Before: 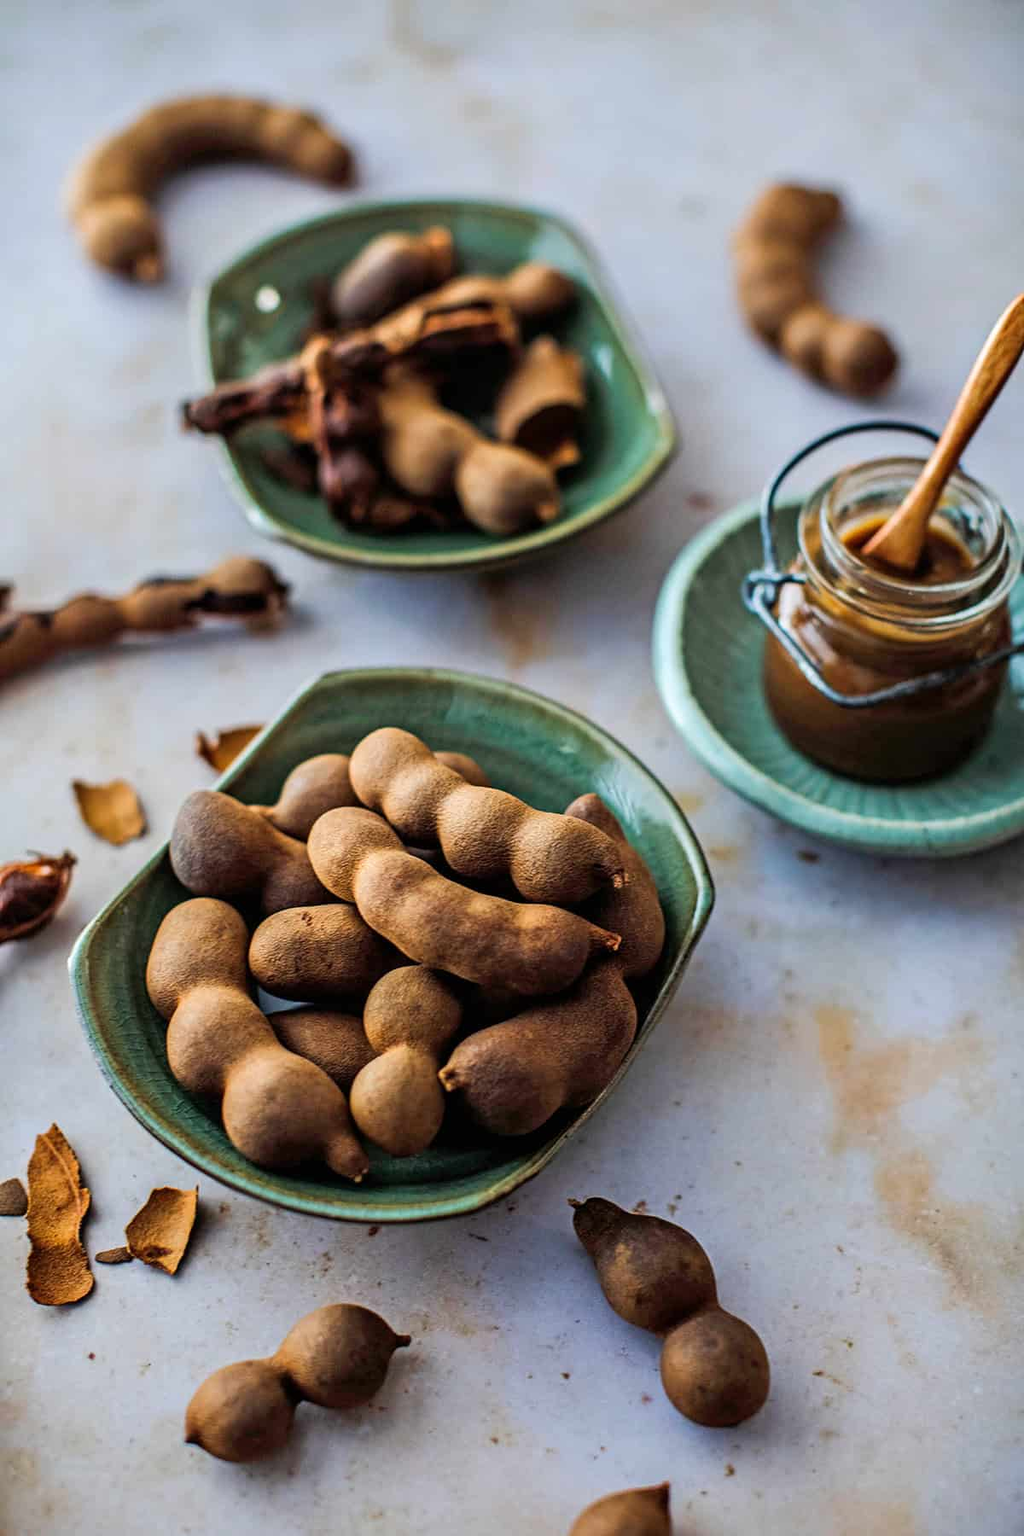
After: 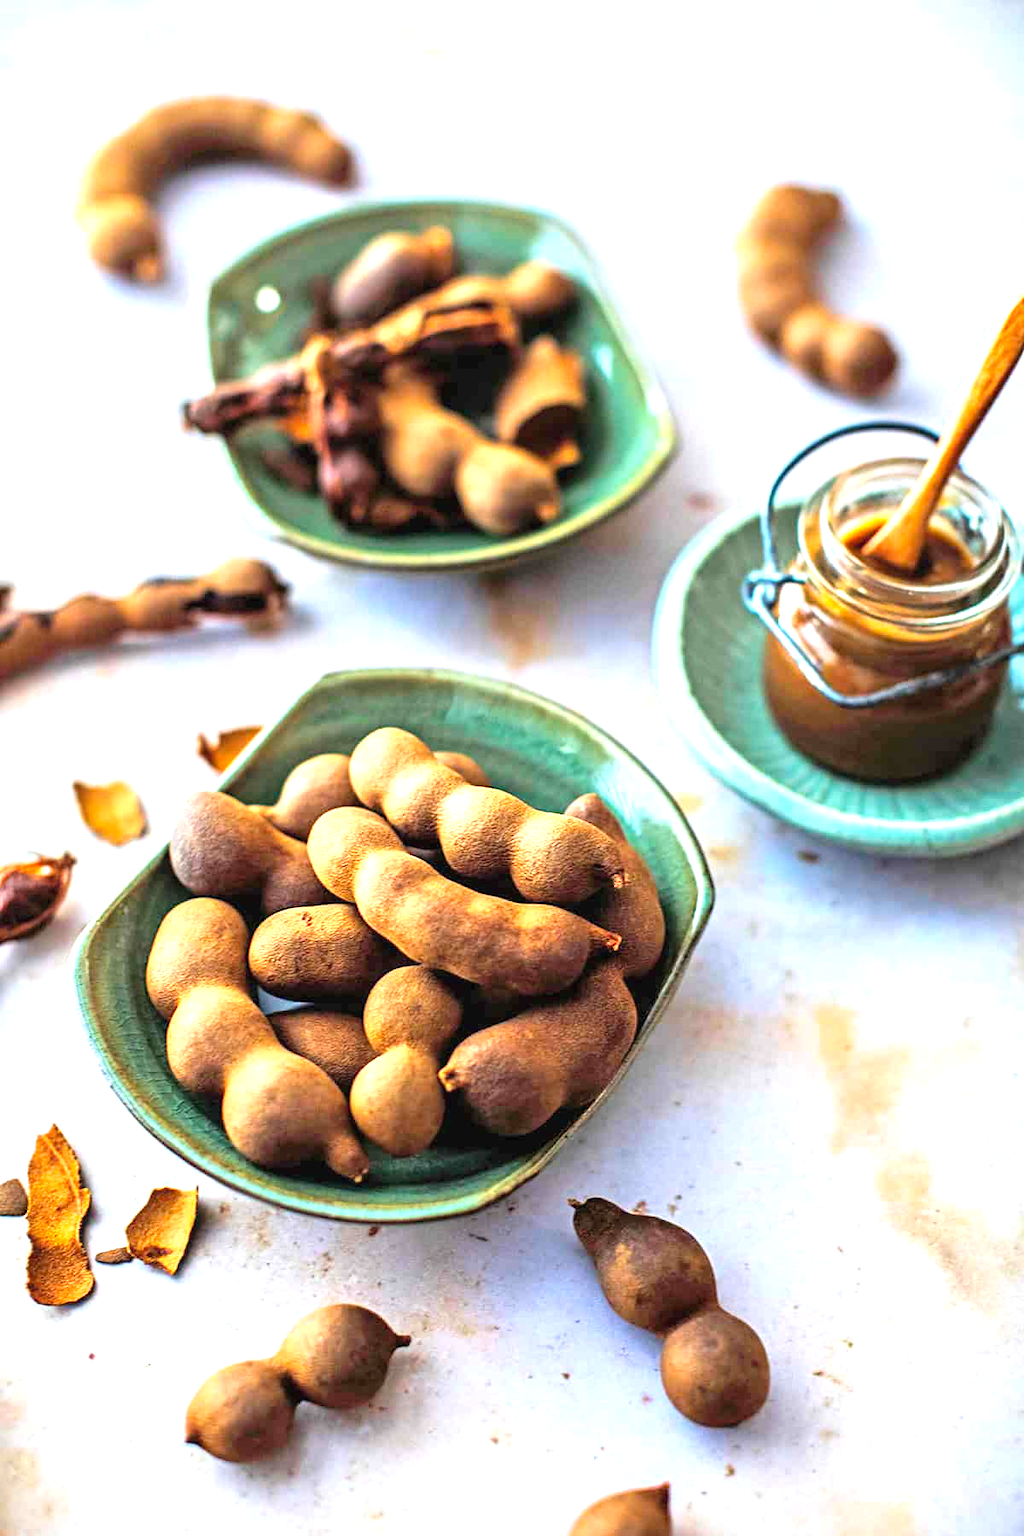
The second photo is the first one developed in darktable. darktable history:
contrast brightness saturation: brightness 0.093, saturation 0.195
exposure: black level correction 0, exposure 1.39 EV, compensate exposure bias true, compensate highlight preservation false
